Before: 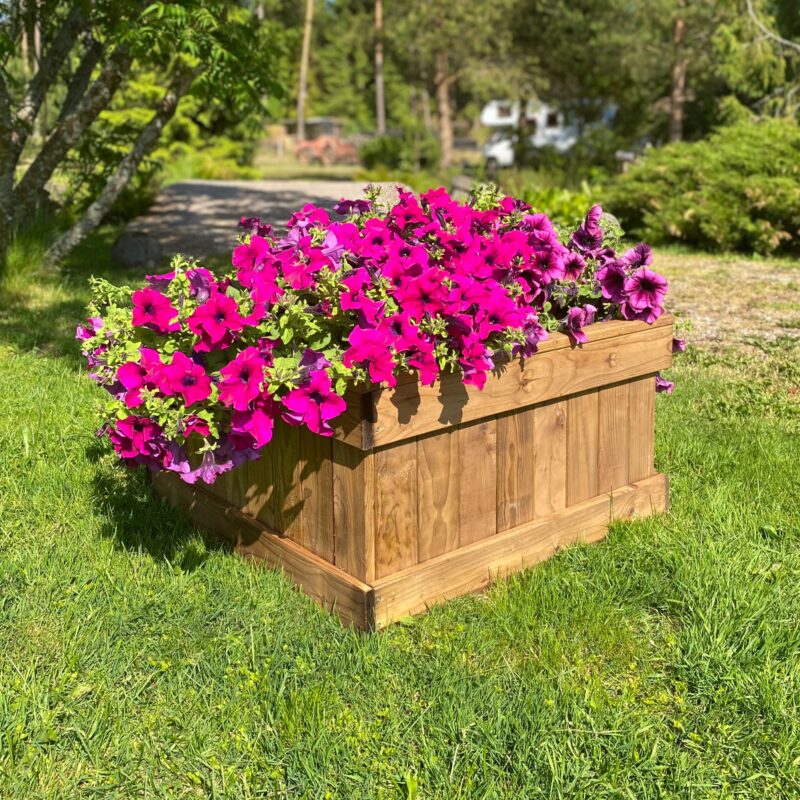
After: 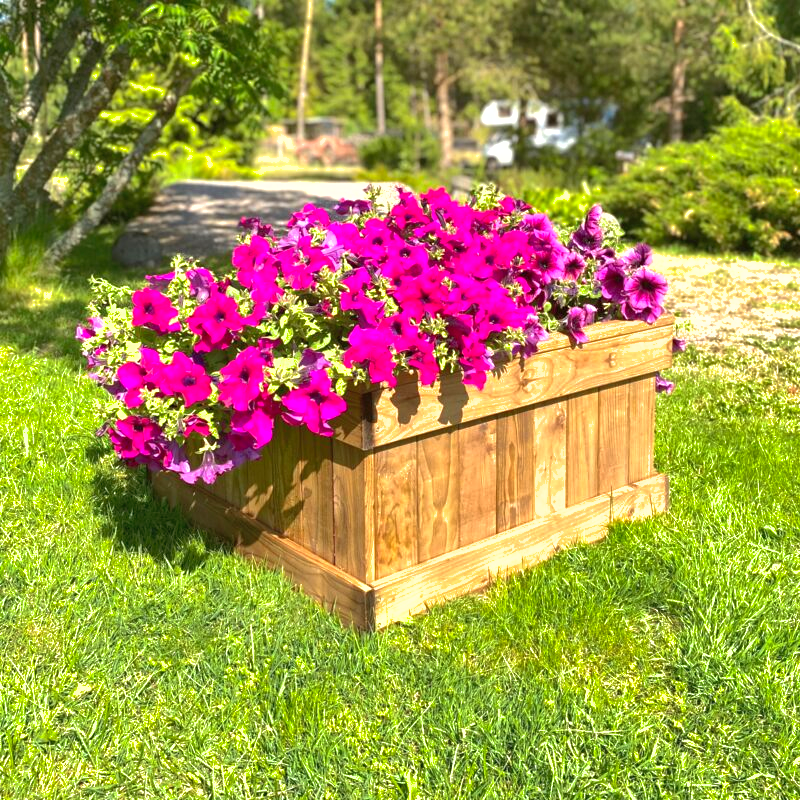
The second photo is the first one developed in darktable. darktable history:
levels: levels [0, 0.394, 0.787]
shadows and highlights: on, module defaults
